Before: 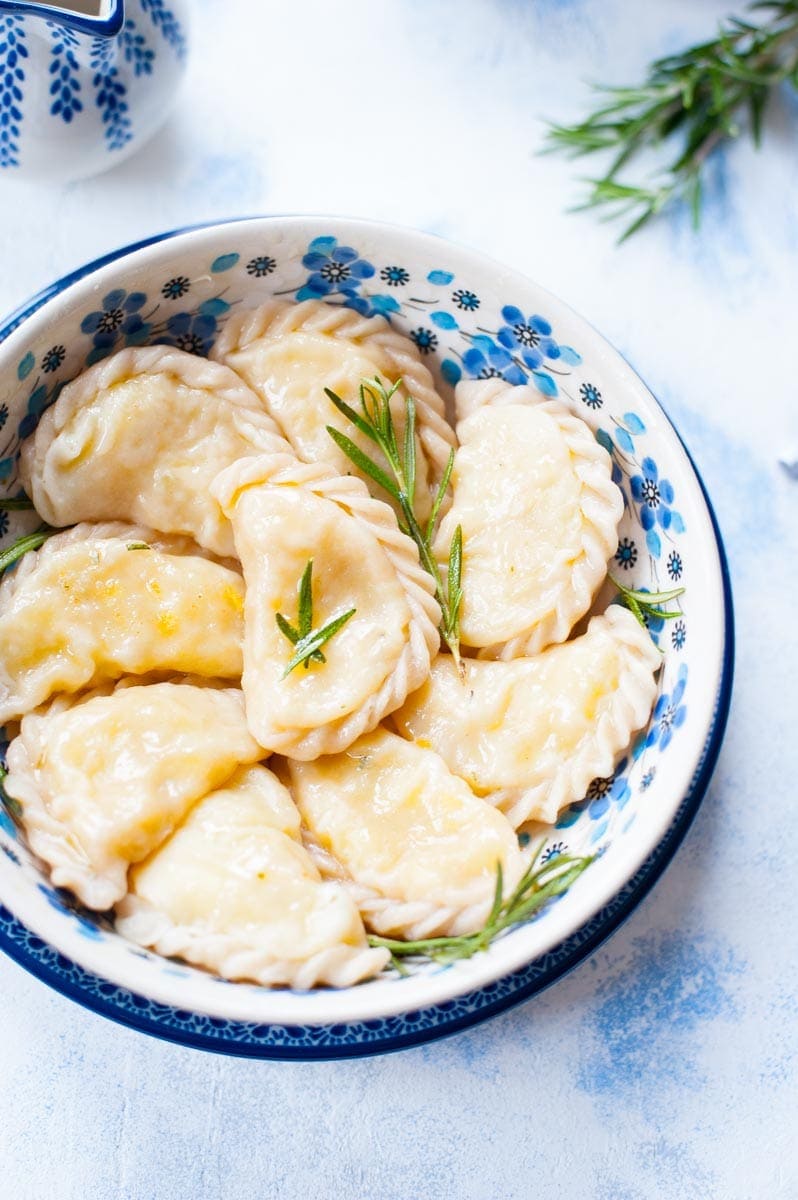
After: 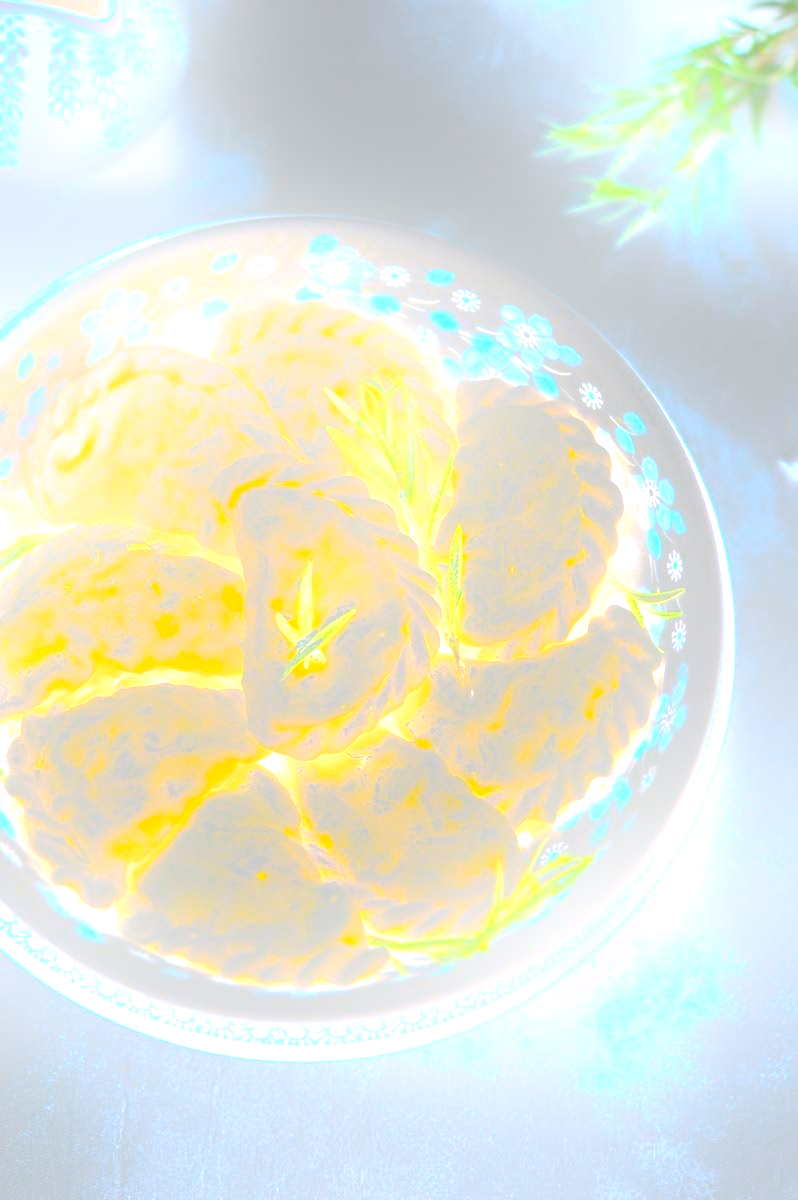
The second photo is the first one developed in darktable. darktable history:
bloom: on, module defaults
tone equalizer: -8 EV -0.417 EV, -7 EV -0.389 EV, -6 EV -0.333 EV, -5 EV -0.222 EV, -3 EV 0.222 EV, -2 EV 0.333 EV, -1 EV 0.389 EV, +0 EV 0.417 EV, edges refinement/feathering 500, mask exposure compensation -1.57 EV, preserve details no
exposure: exposure 0.935 EV, compensate highlight preservation false
